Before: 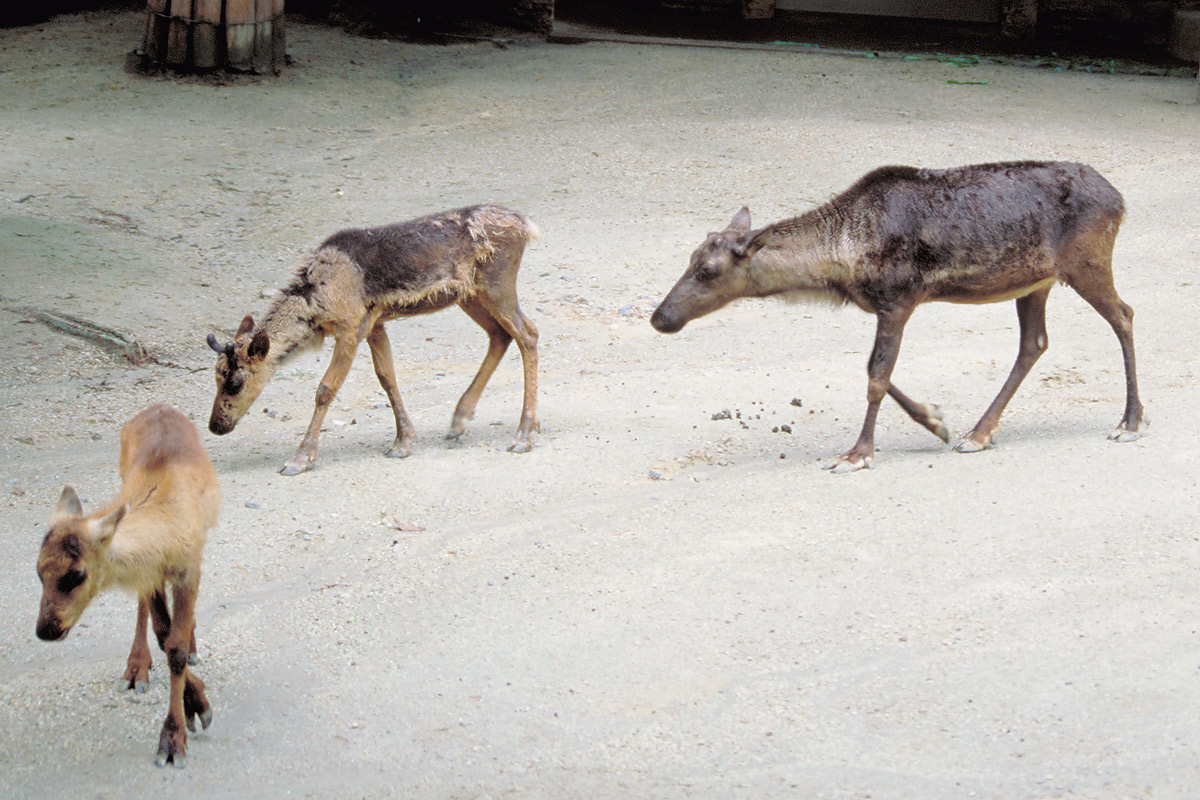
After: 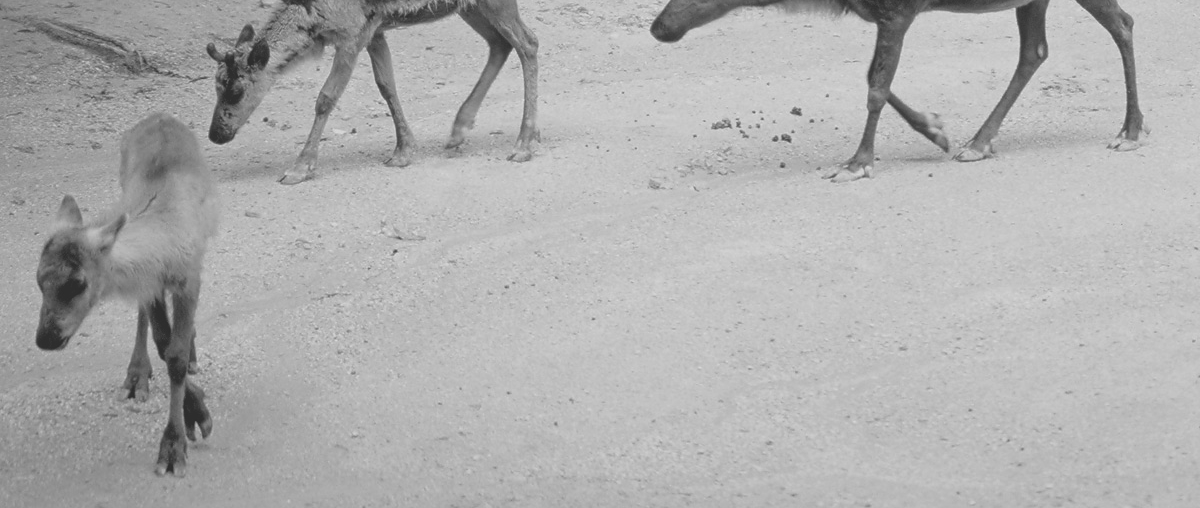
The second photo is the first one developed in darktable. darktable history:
exposure: black level correction -0.036, exposure -0.497 EV, compensate highlight preservation false
monochrome: on, module defaults
crop and rotate: top 36.435%
color correction: highlights a* 1.83, highlights b* 34.02, shadows a* -36.68, shadows b* -5.48
